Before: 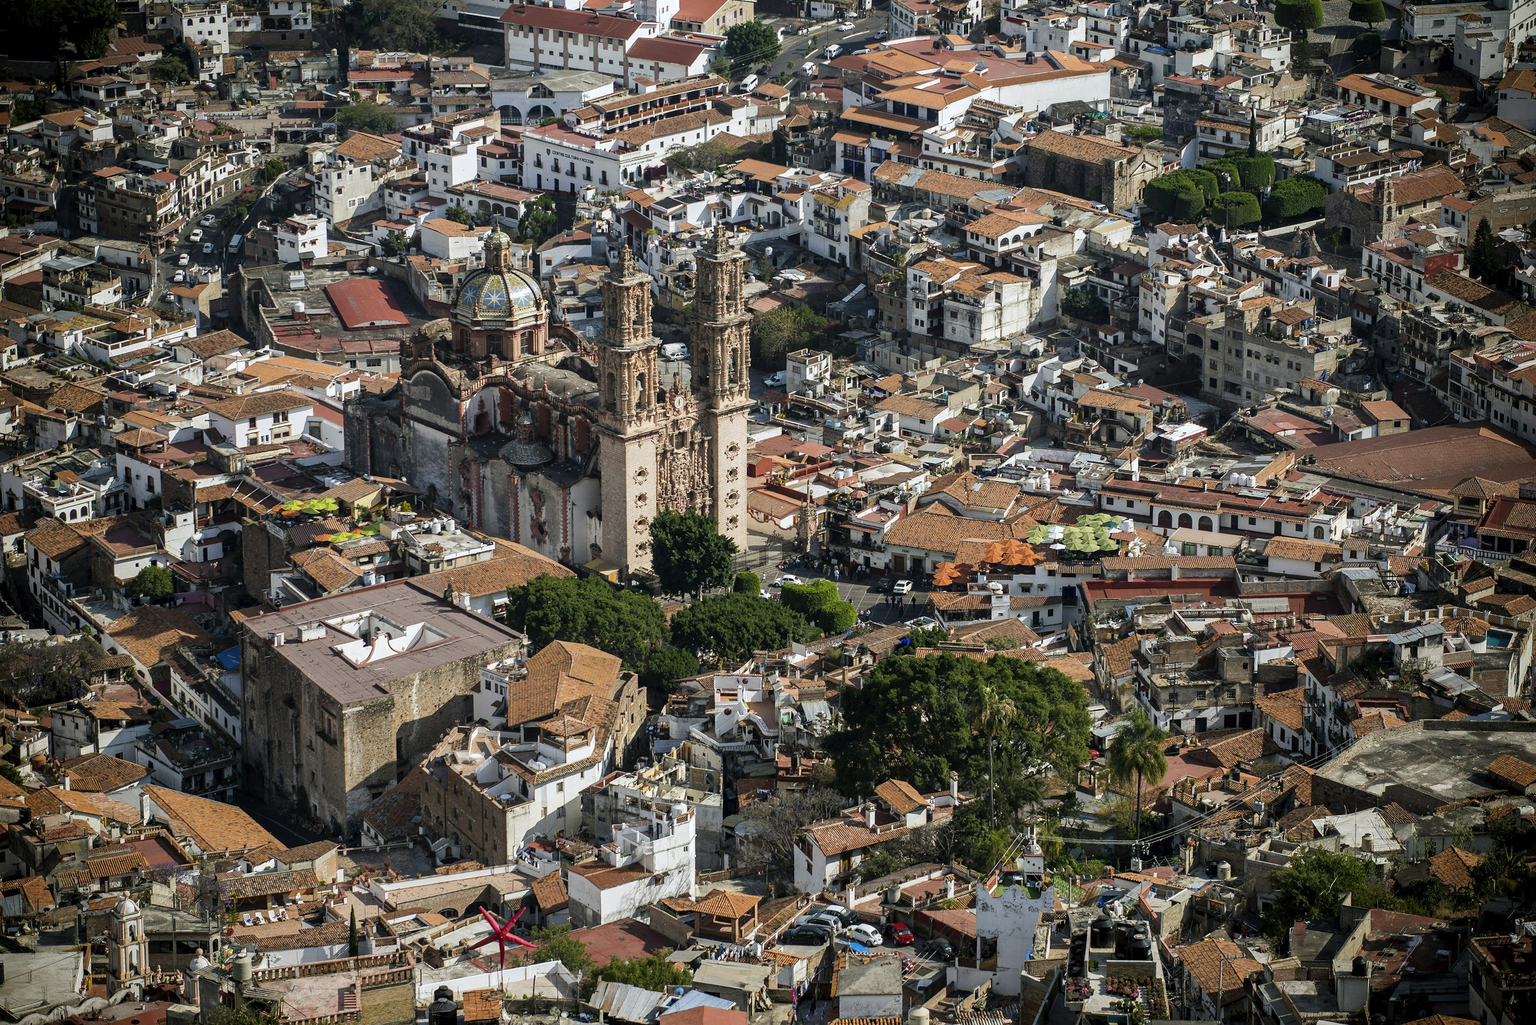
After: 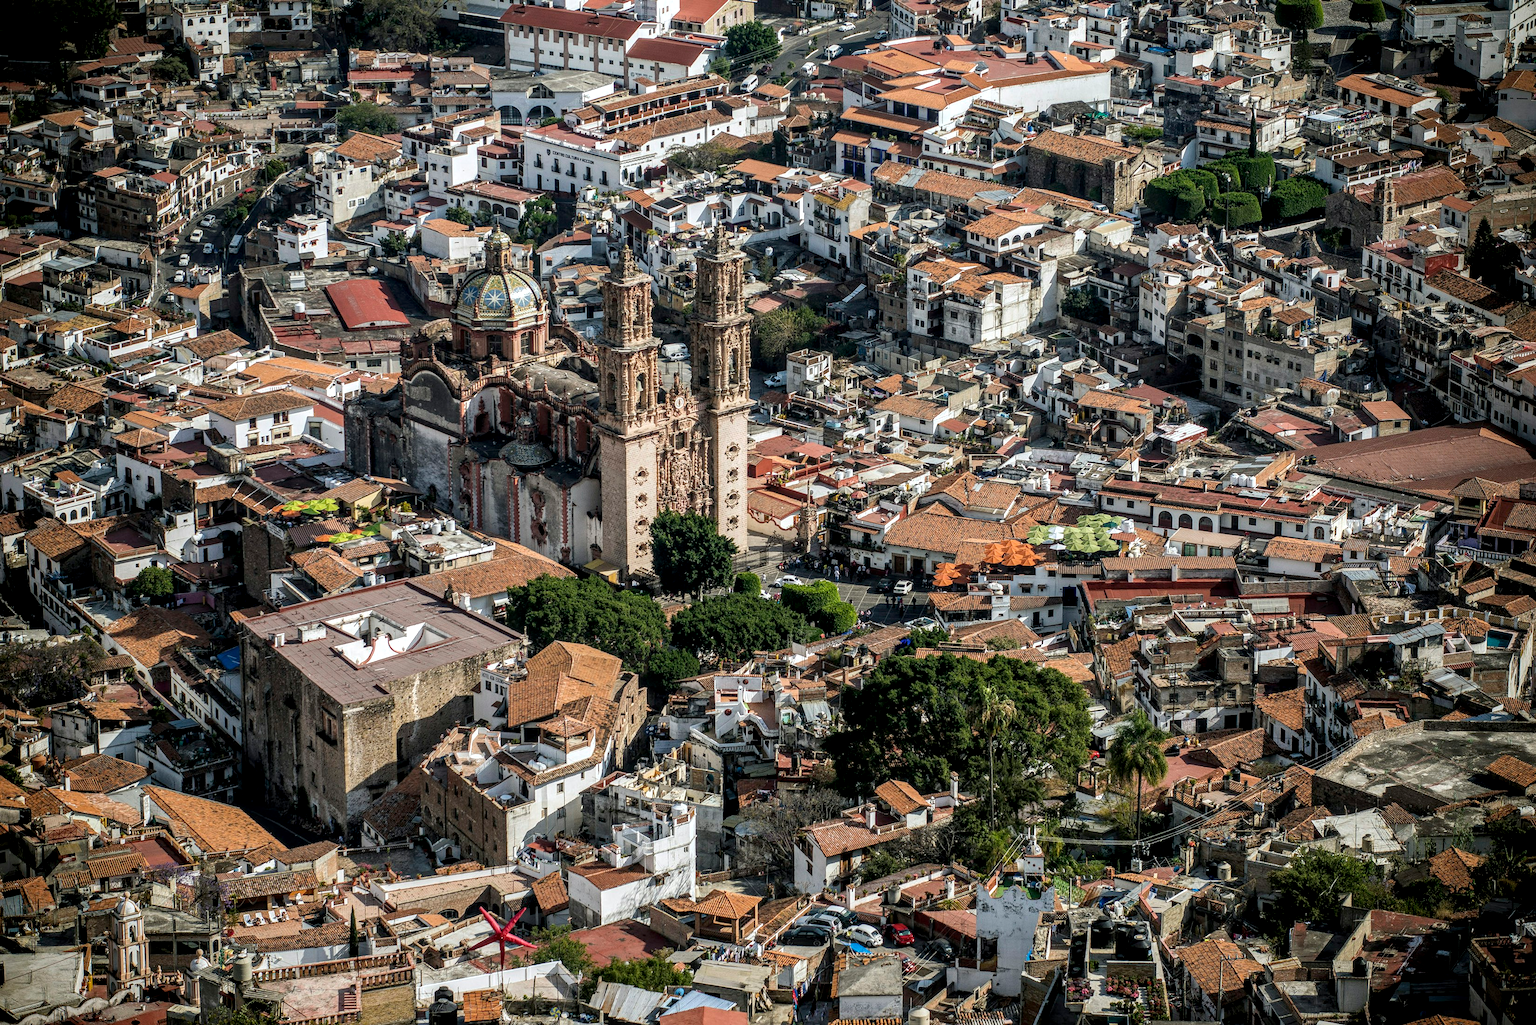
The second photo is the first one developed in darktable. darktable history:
local contrast: highlights 62%, detail 143%, midtone range 0.432
